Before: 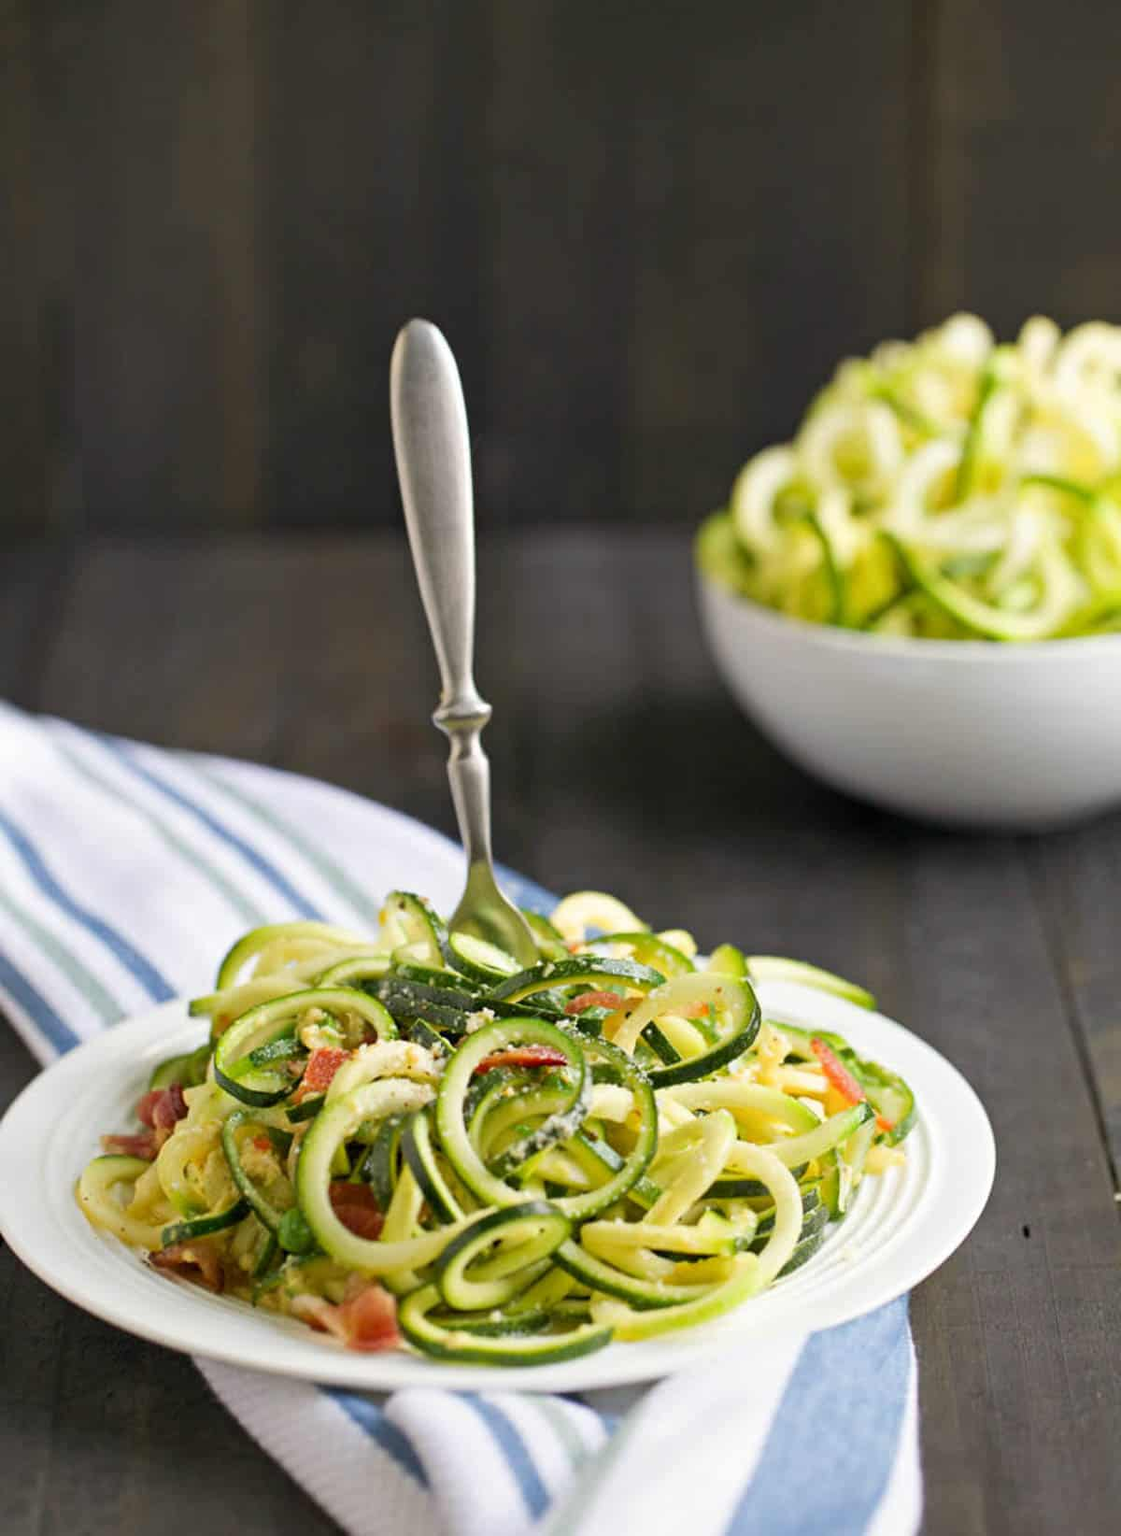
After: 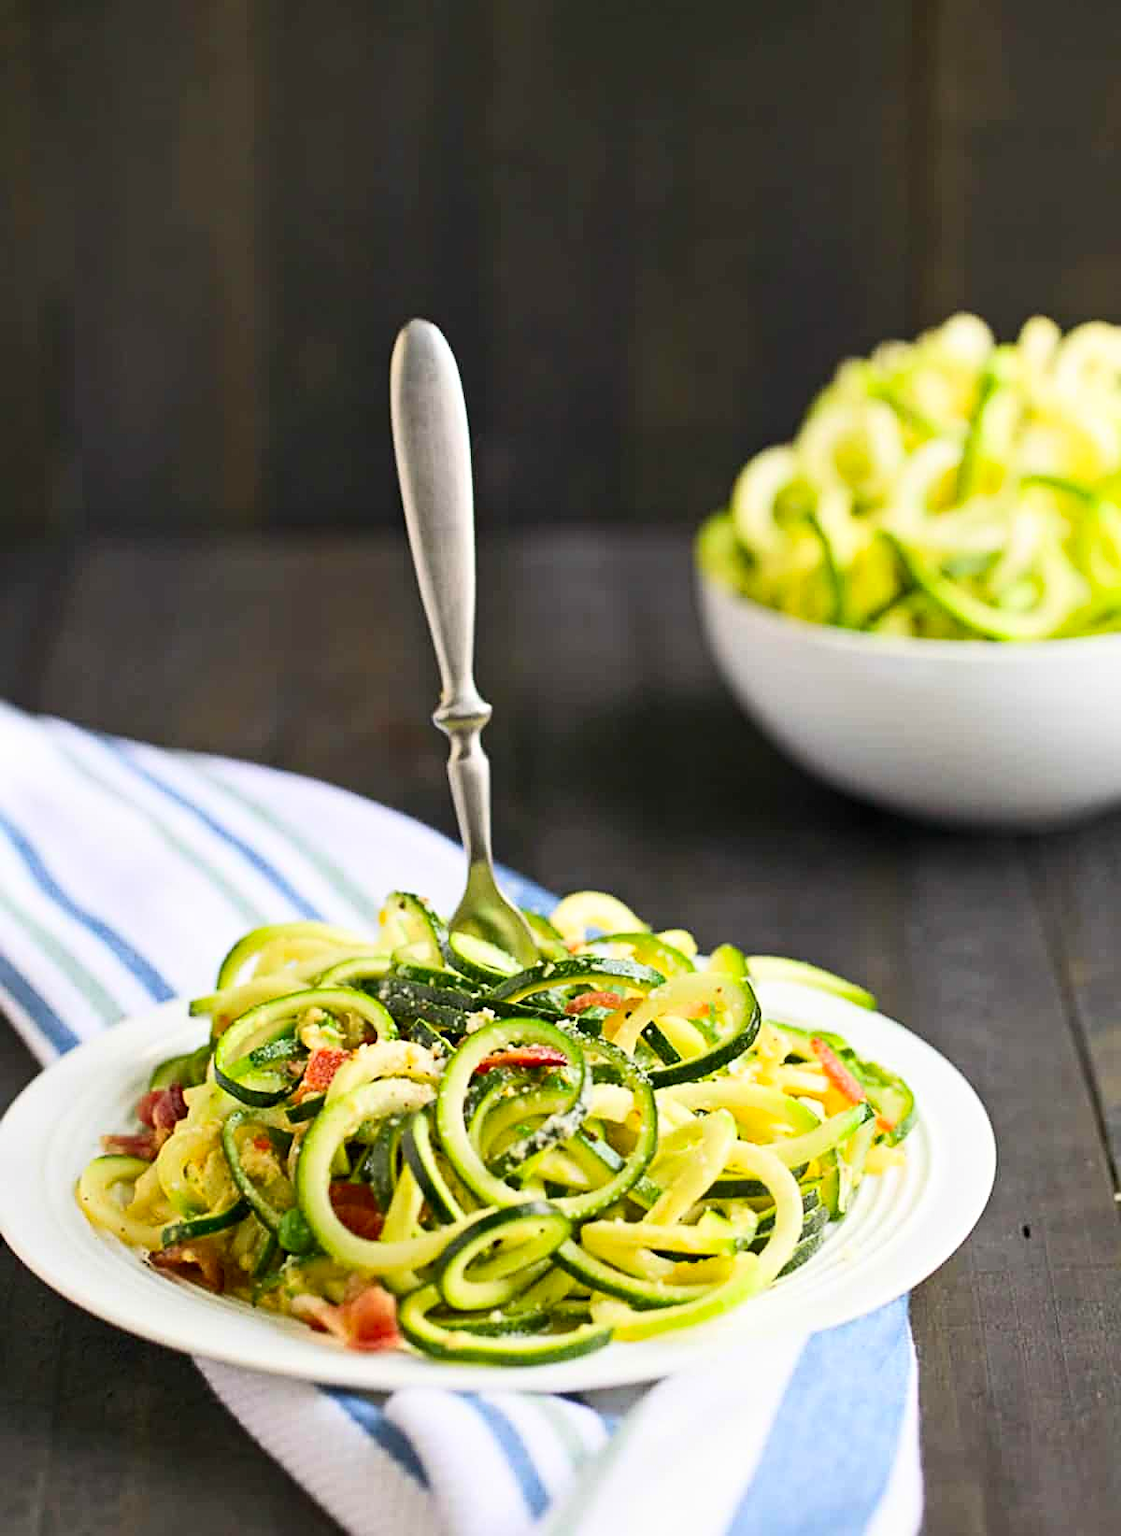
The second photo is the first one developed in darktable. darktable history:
contrast brightness saturation: contrast 0.234, brightness 0.096, saturation 0.293
sharpen: on, module defaults
